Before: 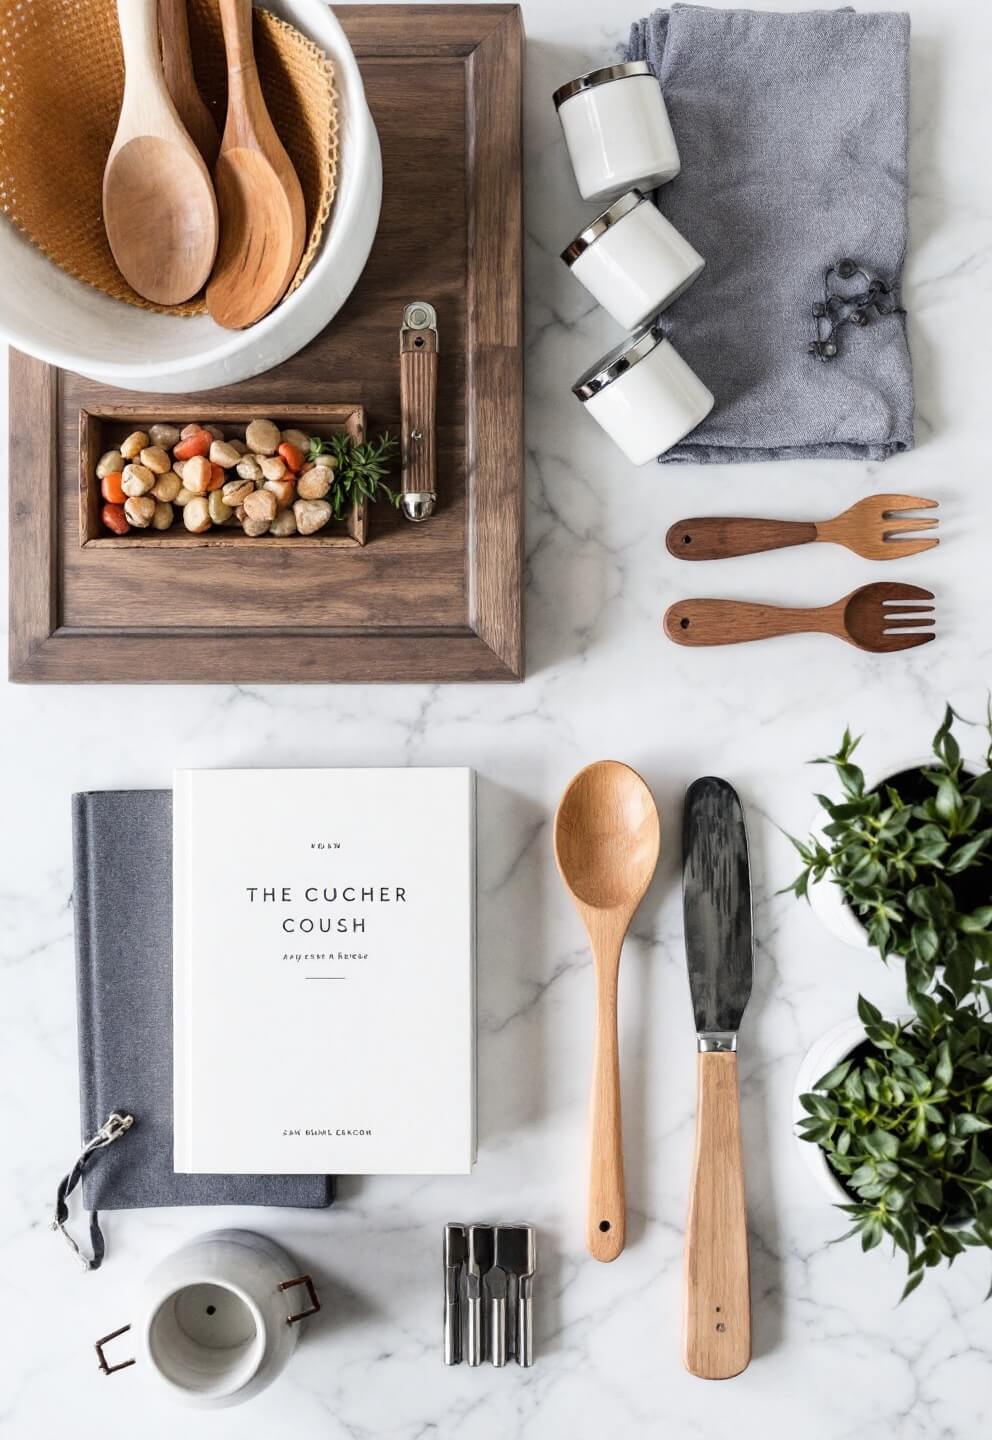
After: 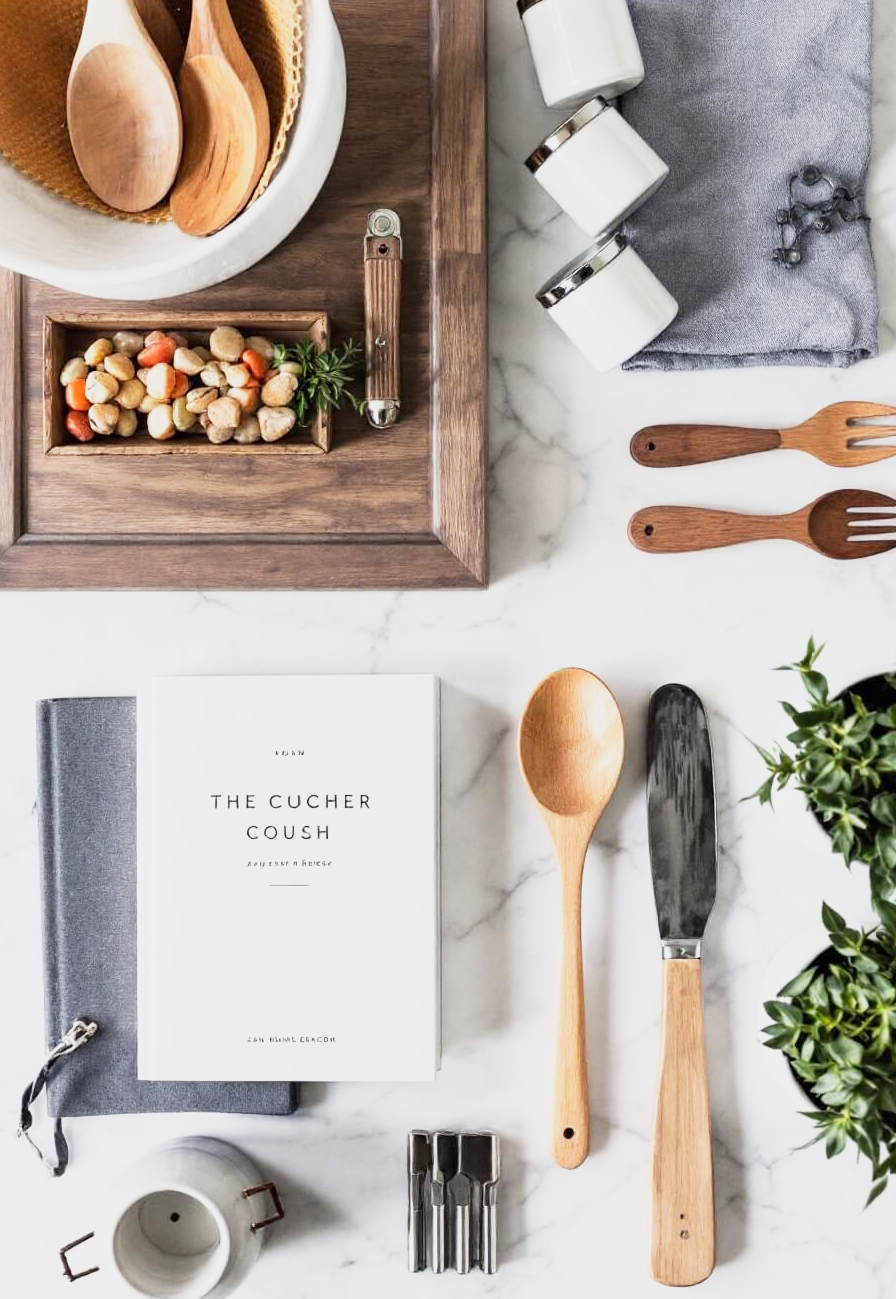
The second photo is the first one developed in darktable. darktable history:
crop: left 3.666%, top 6.497%, right 5.998%, bottom 3.269%
base curve: curves: ch0 [(0, 0) (0.088, 0.125) (0.176, 0.251) (0.354, 0.501) (0.613, 0.749) (1, 0.877)], preserve colors none
